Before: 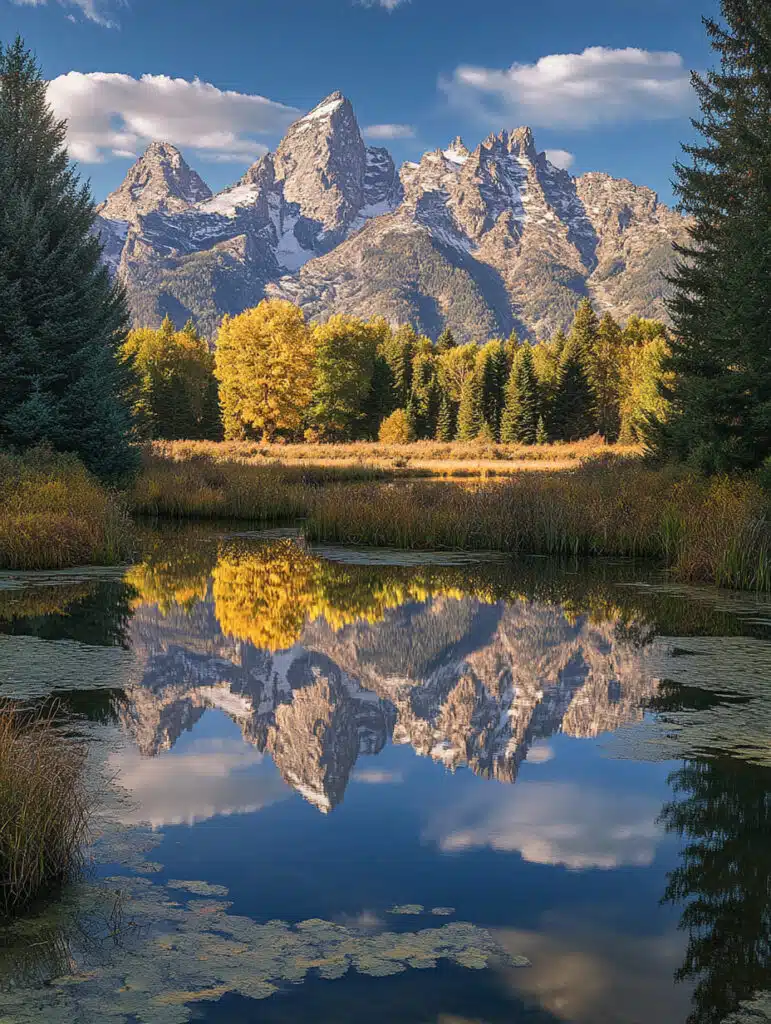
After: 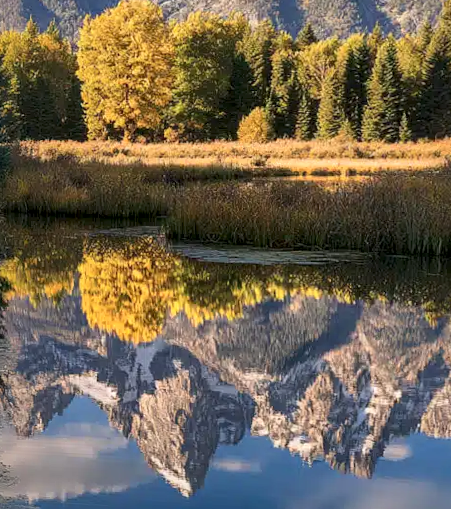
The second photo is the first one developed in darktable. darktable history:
local contrast: mode bilateral grid, contrast 25, coarseness 60, detail 151%, midtone range 0.2
rotate and perspective: rotation 0.062°, lens shift (vertical) 0.115, lens shift (horizontal) -0.133, crop left 0.047, crop right 0.94, crop top 0.061, crop bottom 0.94
crop: left 13.312%, top 31.28%, right 24.627%, bottom 15.582%
